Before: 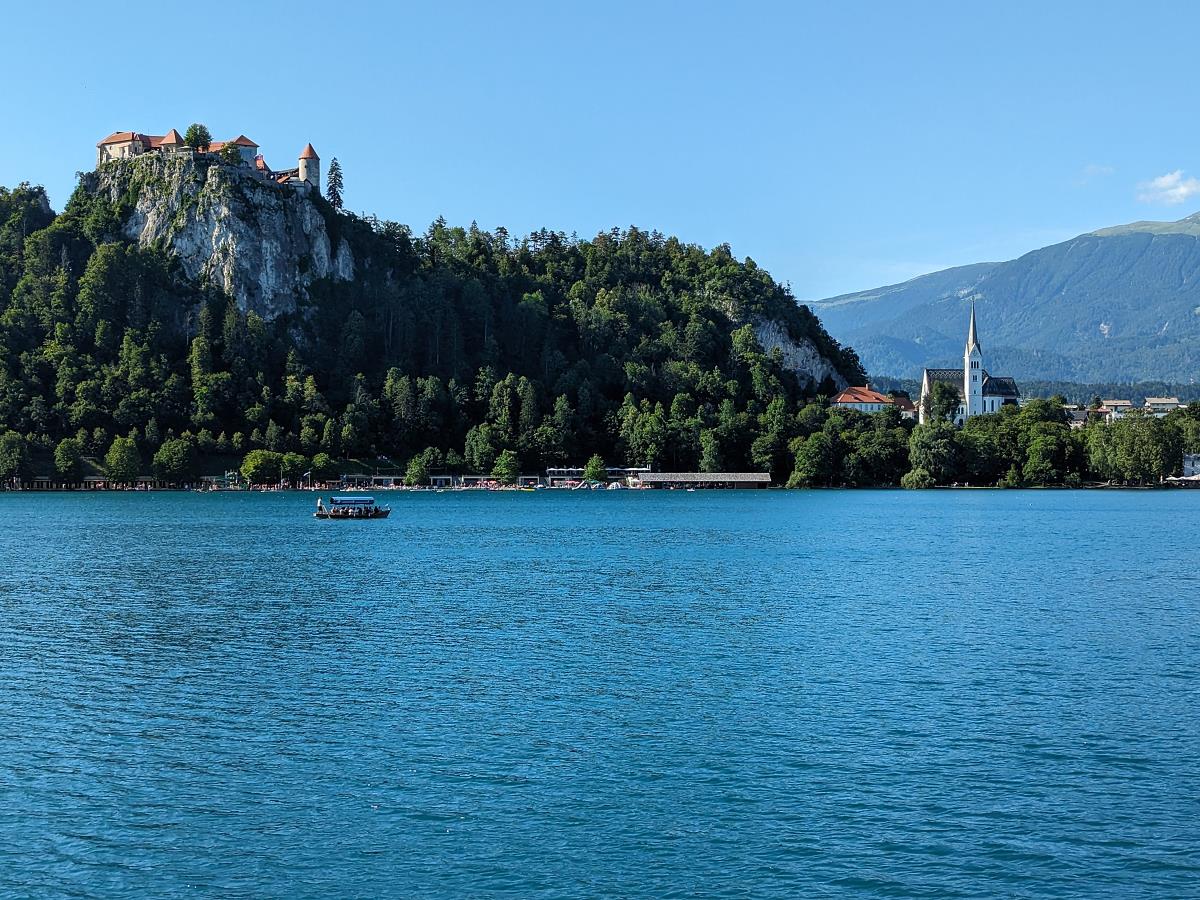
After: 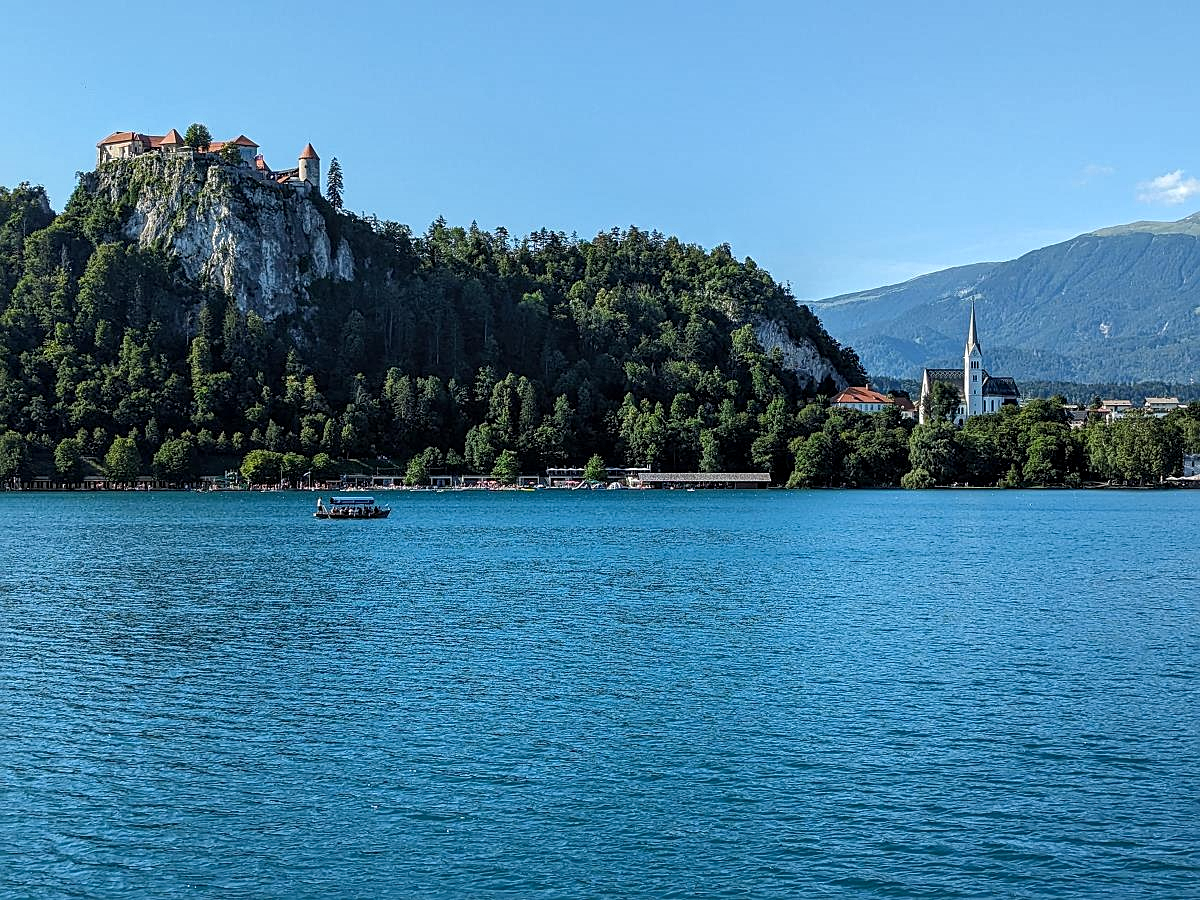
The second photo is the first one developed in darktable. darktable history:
sharpen: radius 2.167, amount 0.381, threshold 0
local contrast: on, module defaults
